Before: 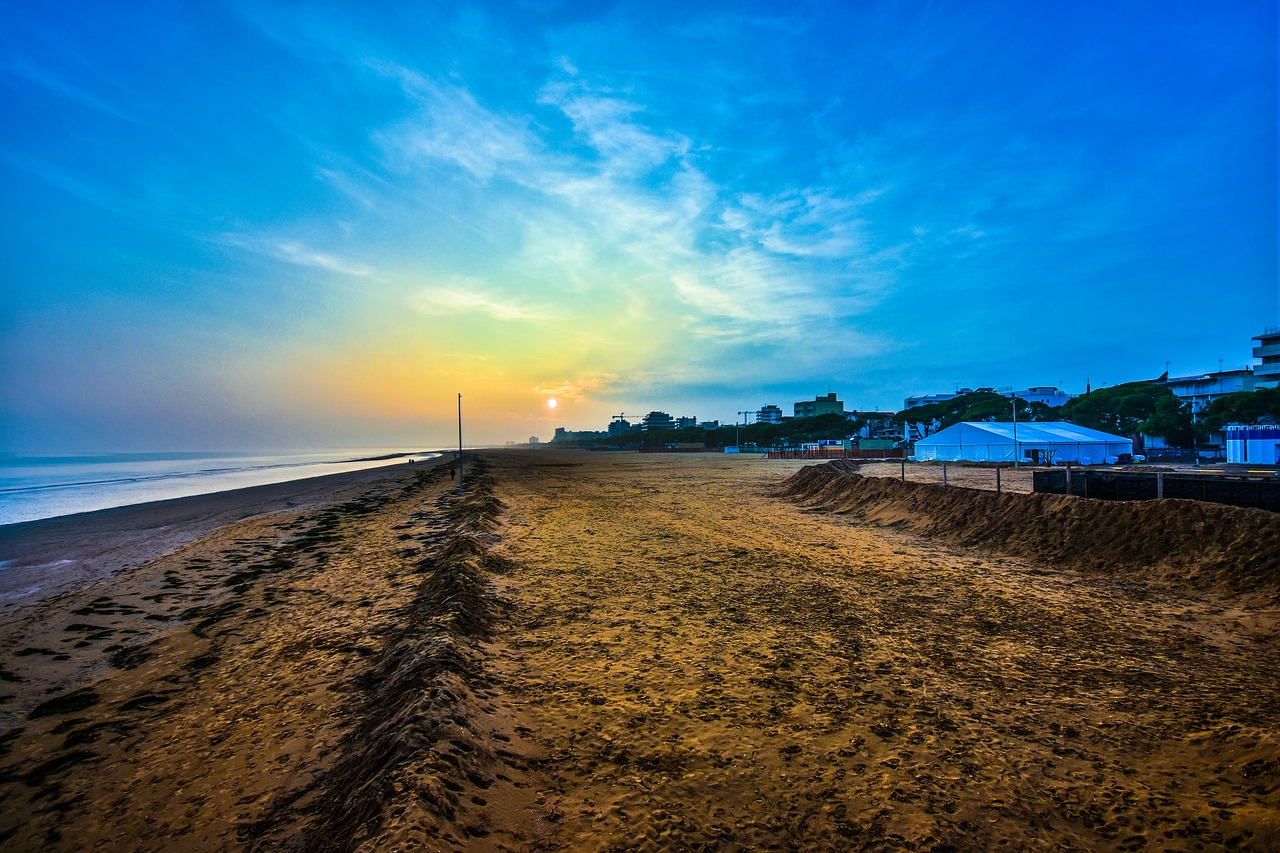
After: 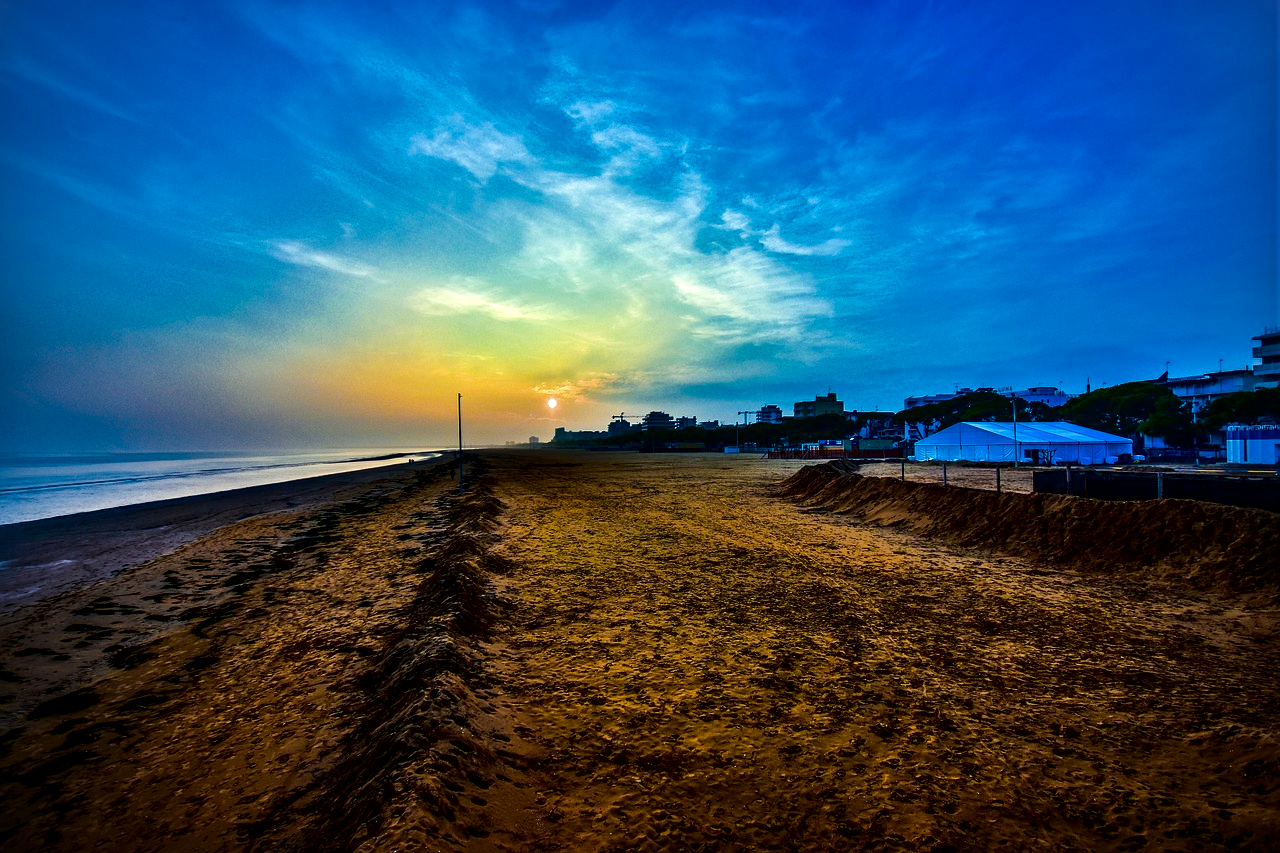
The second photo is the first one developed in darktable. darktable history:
vignetting: fall-off radius 60.92%
contrast brightness saturation: brightness -0.25, saturation 0.2
local contrast: mode bilateral grid, contrast 25, coarseness 60, detail 151%, midtone range 0.2
